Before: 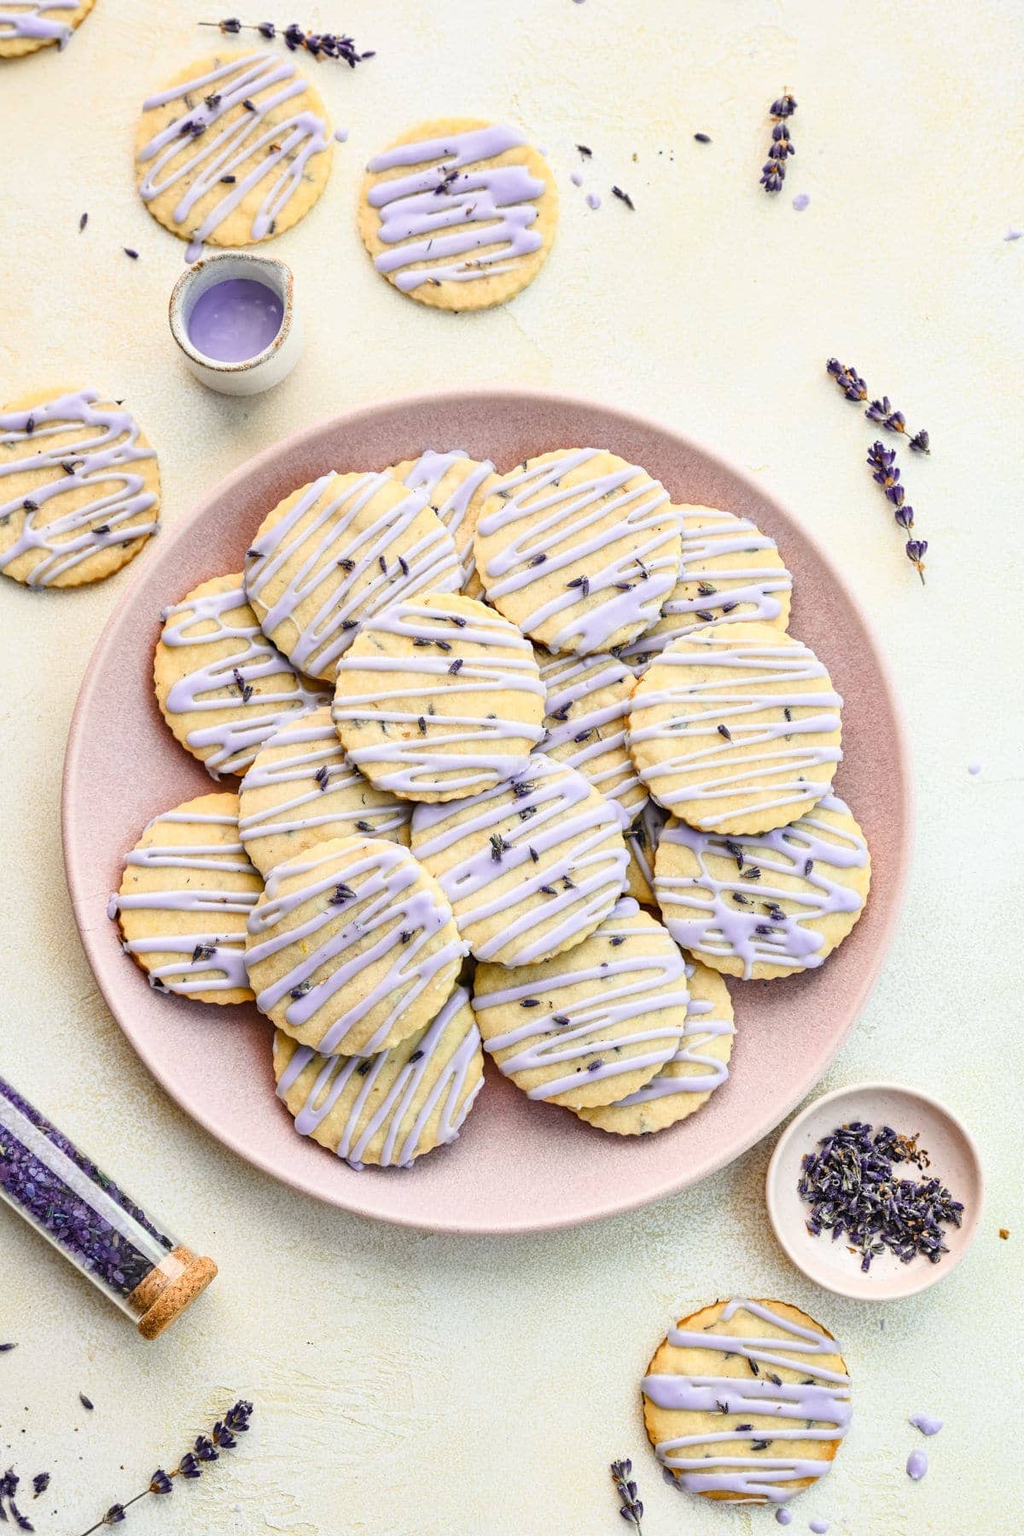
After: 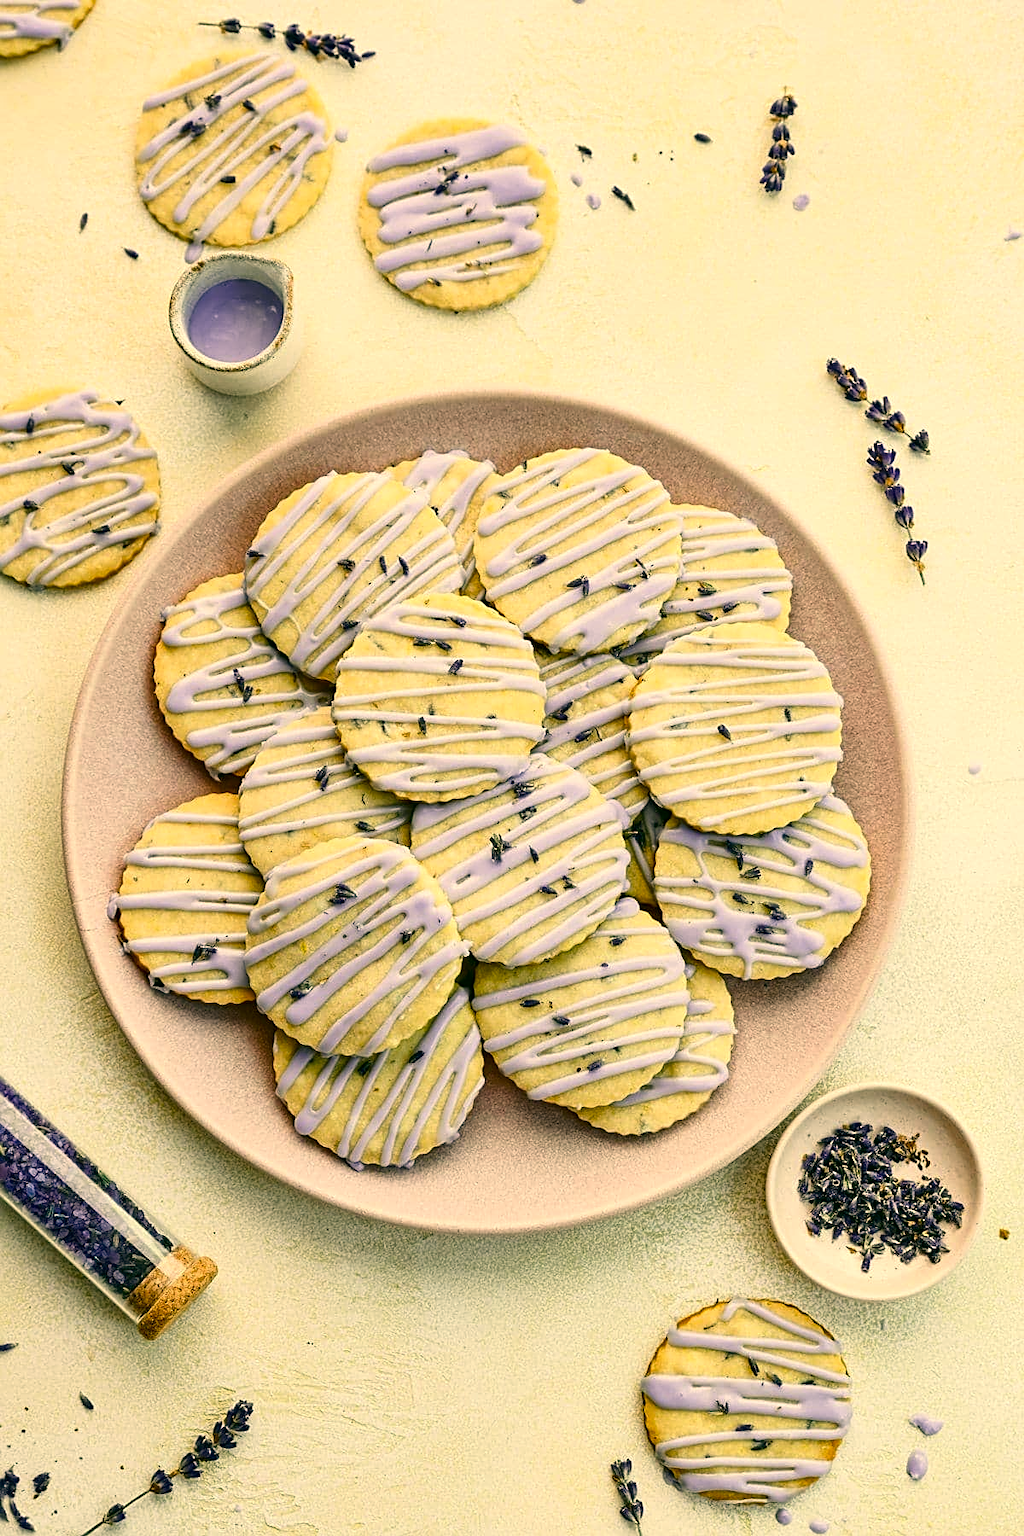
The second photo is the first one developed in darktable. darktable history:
contrast brightness saturation: contrast 0.07, brightness -0.13, saturation 0.06
color correction: highlights a* 5.3, highlights b* 24.26, shadows a* -15.58, shadows b* 4.02
sharpen: on, module defaults
